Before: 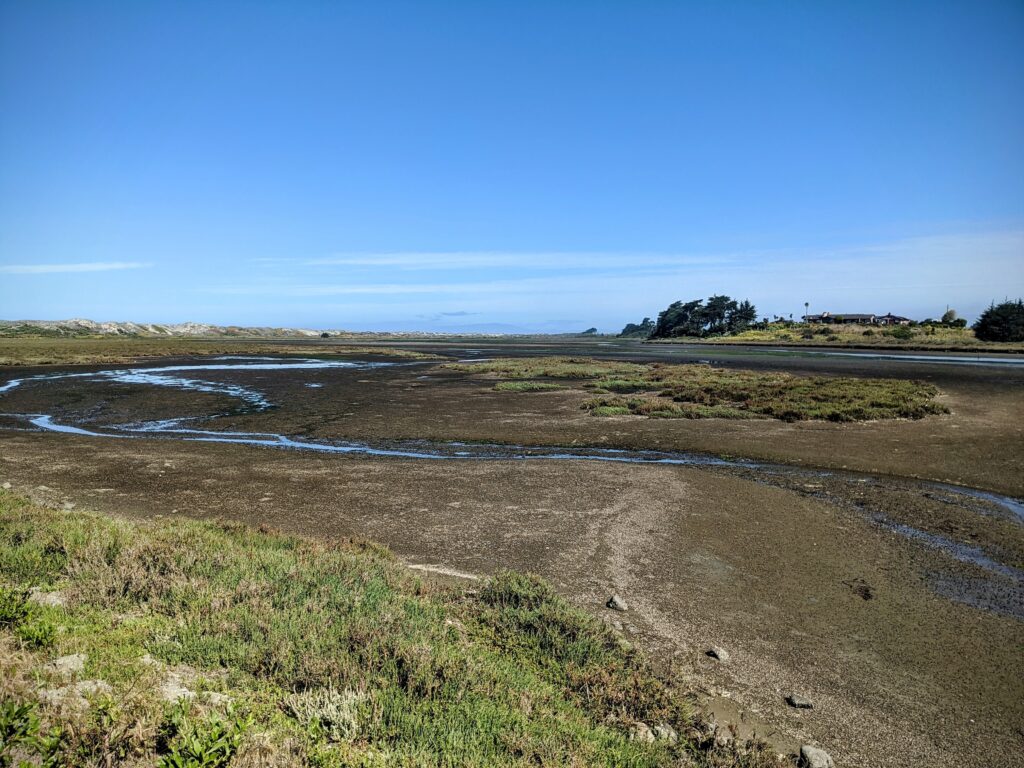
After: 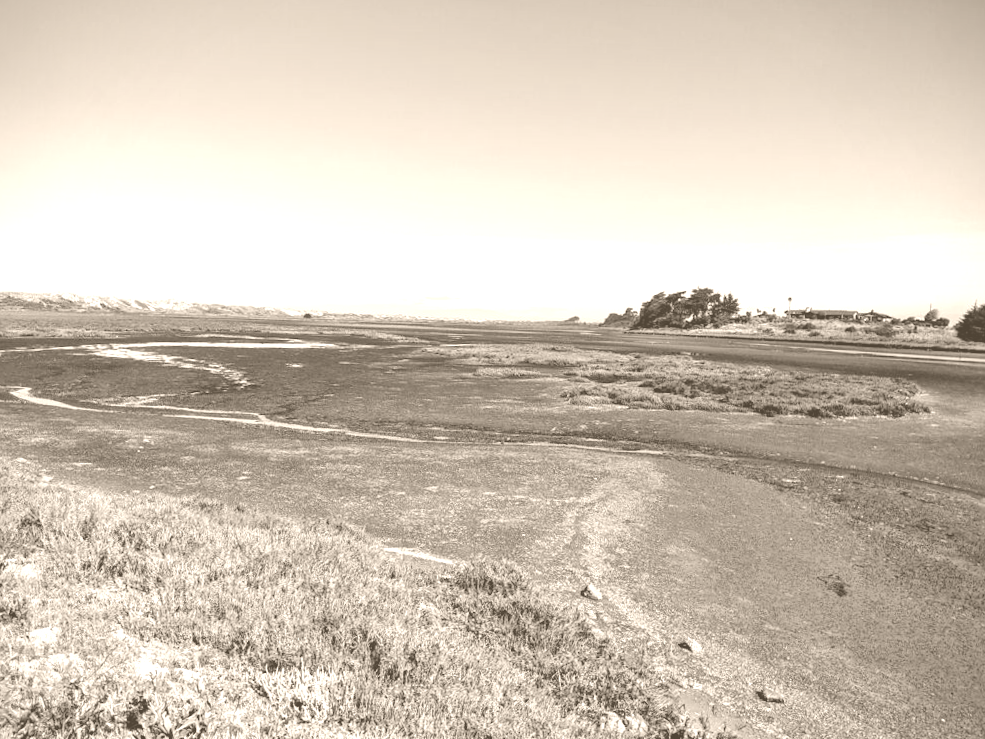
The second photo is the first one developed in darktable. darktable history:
crop and rotate: angle -1.69°
colorize: hue 34.49°, saturation 35.33%, source mix 100%, version 1
